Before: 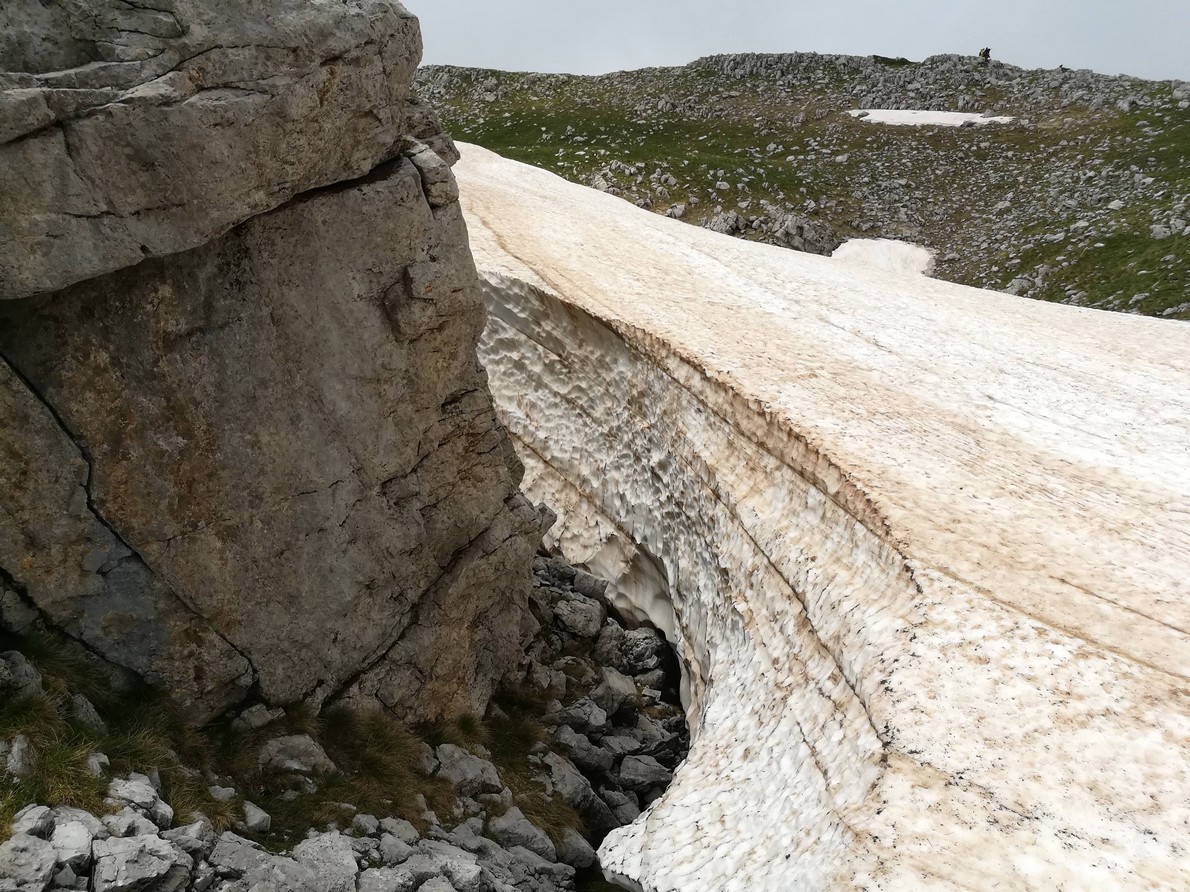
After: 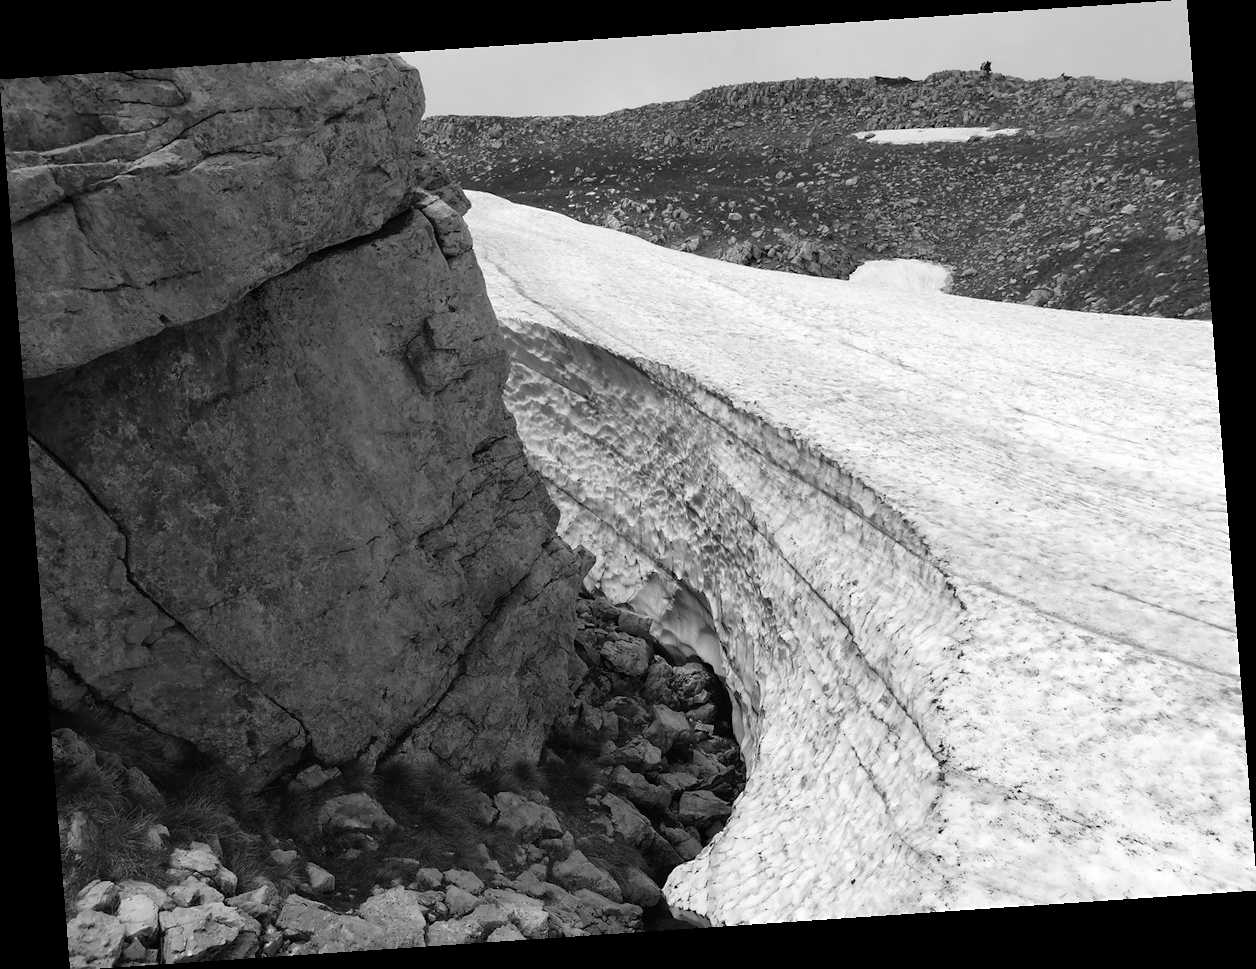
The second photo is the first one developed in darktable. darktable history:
sharpen: radius 5.325, amount 0.312, threshold 26.433
rotate and perspective: rotation -4.2°, shear 0.006, automatic cropping off
monochrome: a 1.94, b -0.638
